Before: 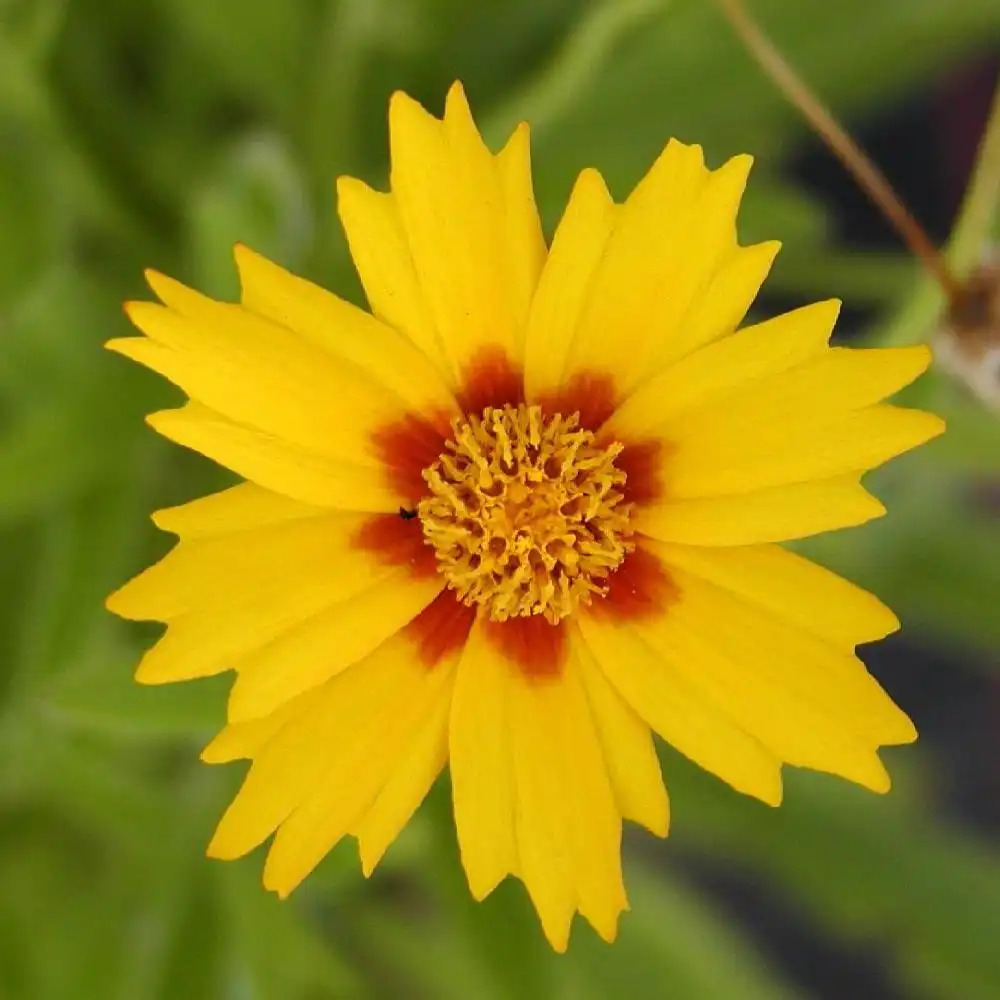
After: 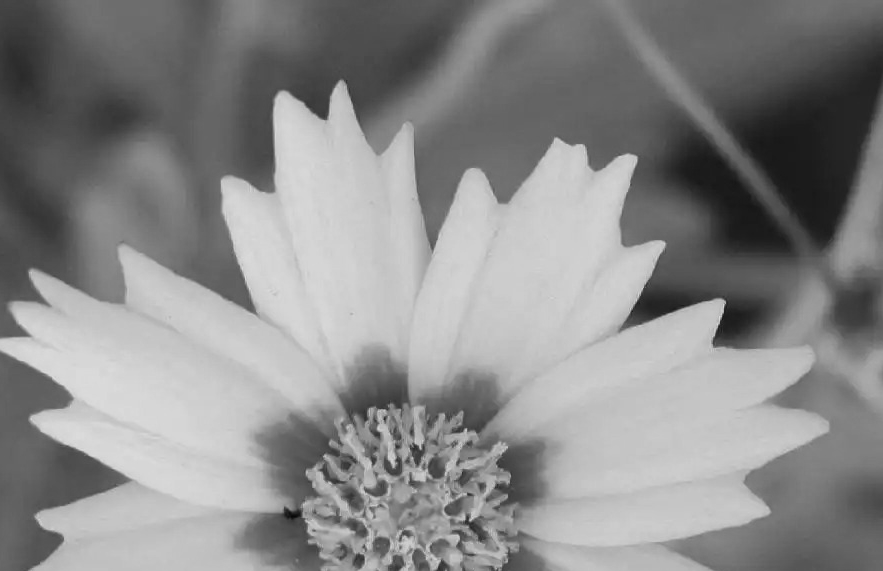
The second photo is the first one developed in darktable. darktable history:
crop and rotate: left 11.68%, bottom 42.84%
color zones: curves: ch1 [(0, -0.014) (0.143, -0.013) (0.286, -0.013) (0.429, -0.016) (0.571, -0.019) (0.714, -0.015) (0.857, 0.002) (1, -0.014)]
